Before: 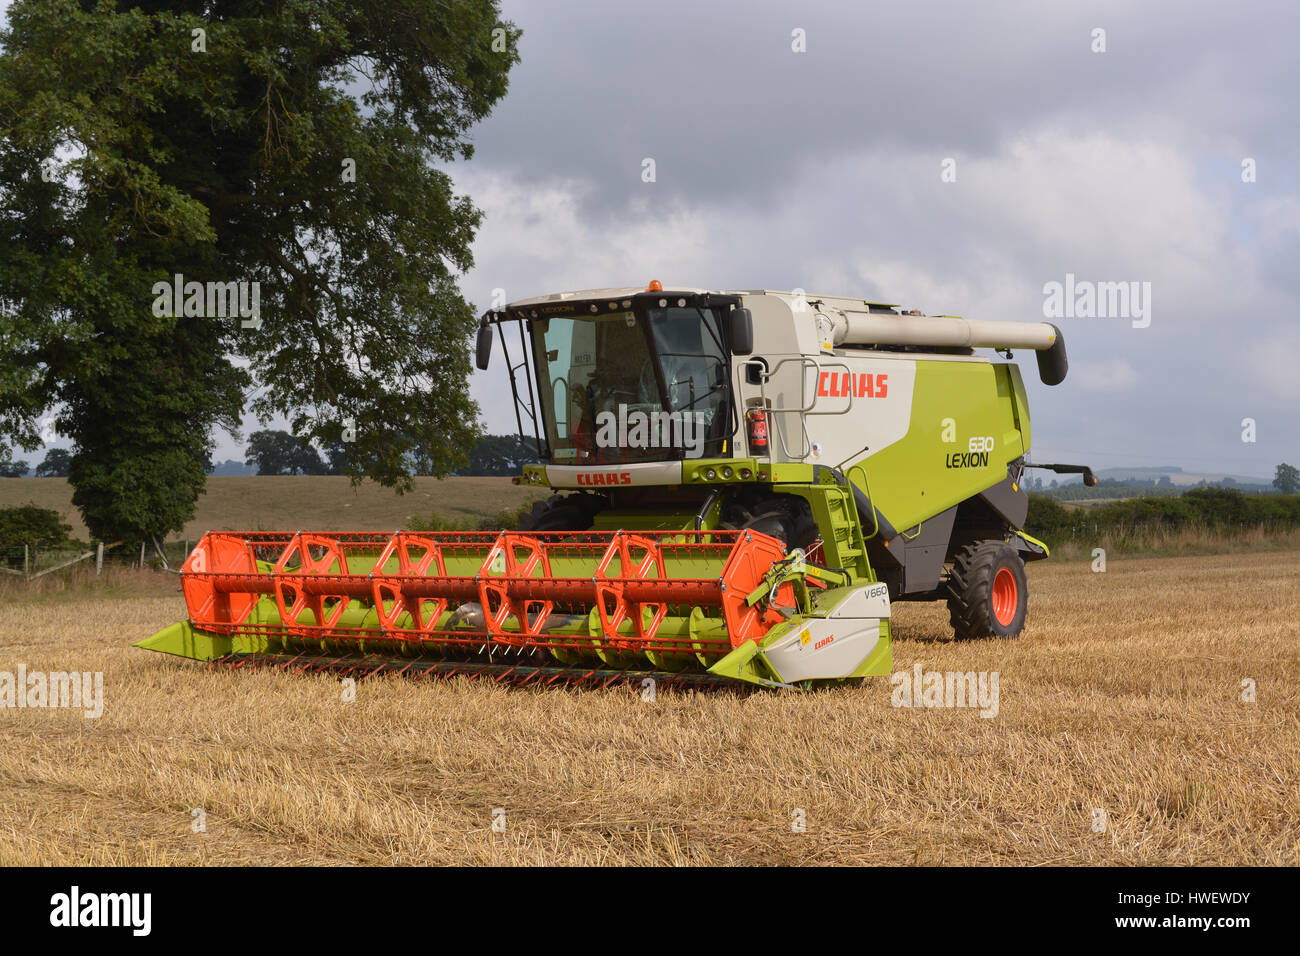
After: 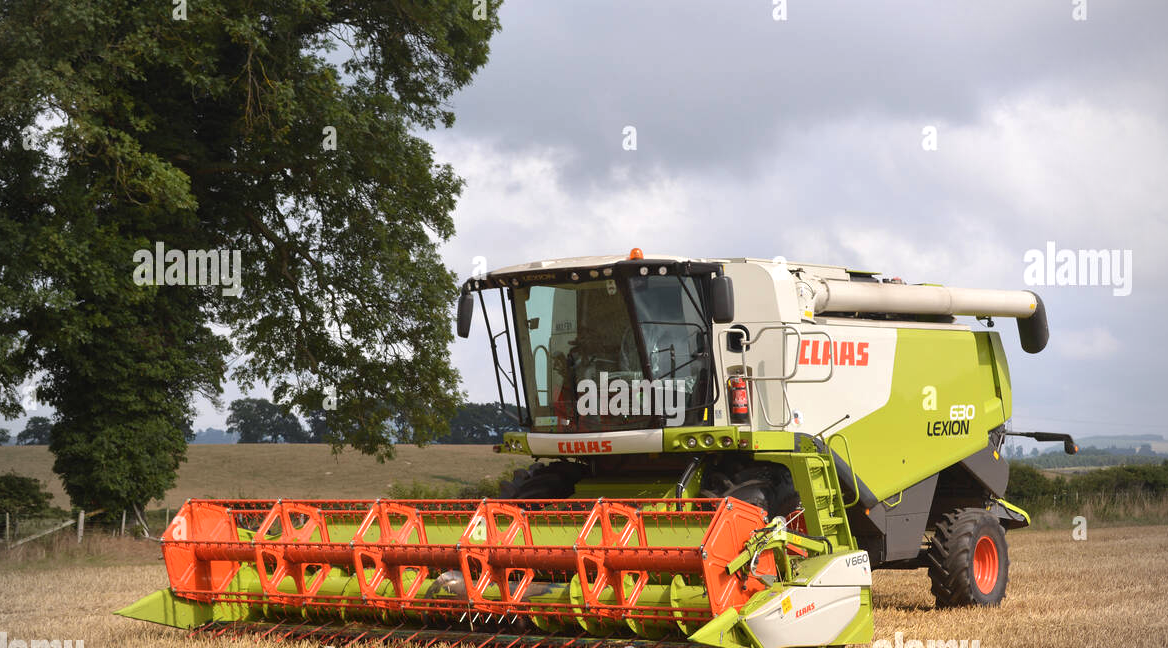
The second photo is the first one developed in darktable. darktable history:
contrast brightness saturation: saturation -0.05
crop: left 1.509%, top 3.452%, right 7.696%, bottom 28.452%
exposure: black level correction 0, exposure 0.5 EV, compensate exposure bias true, compensate highlight preservation false
vignetting: on, module defaults
